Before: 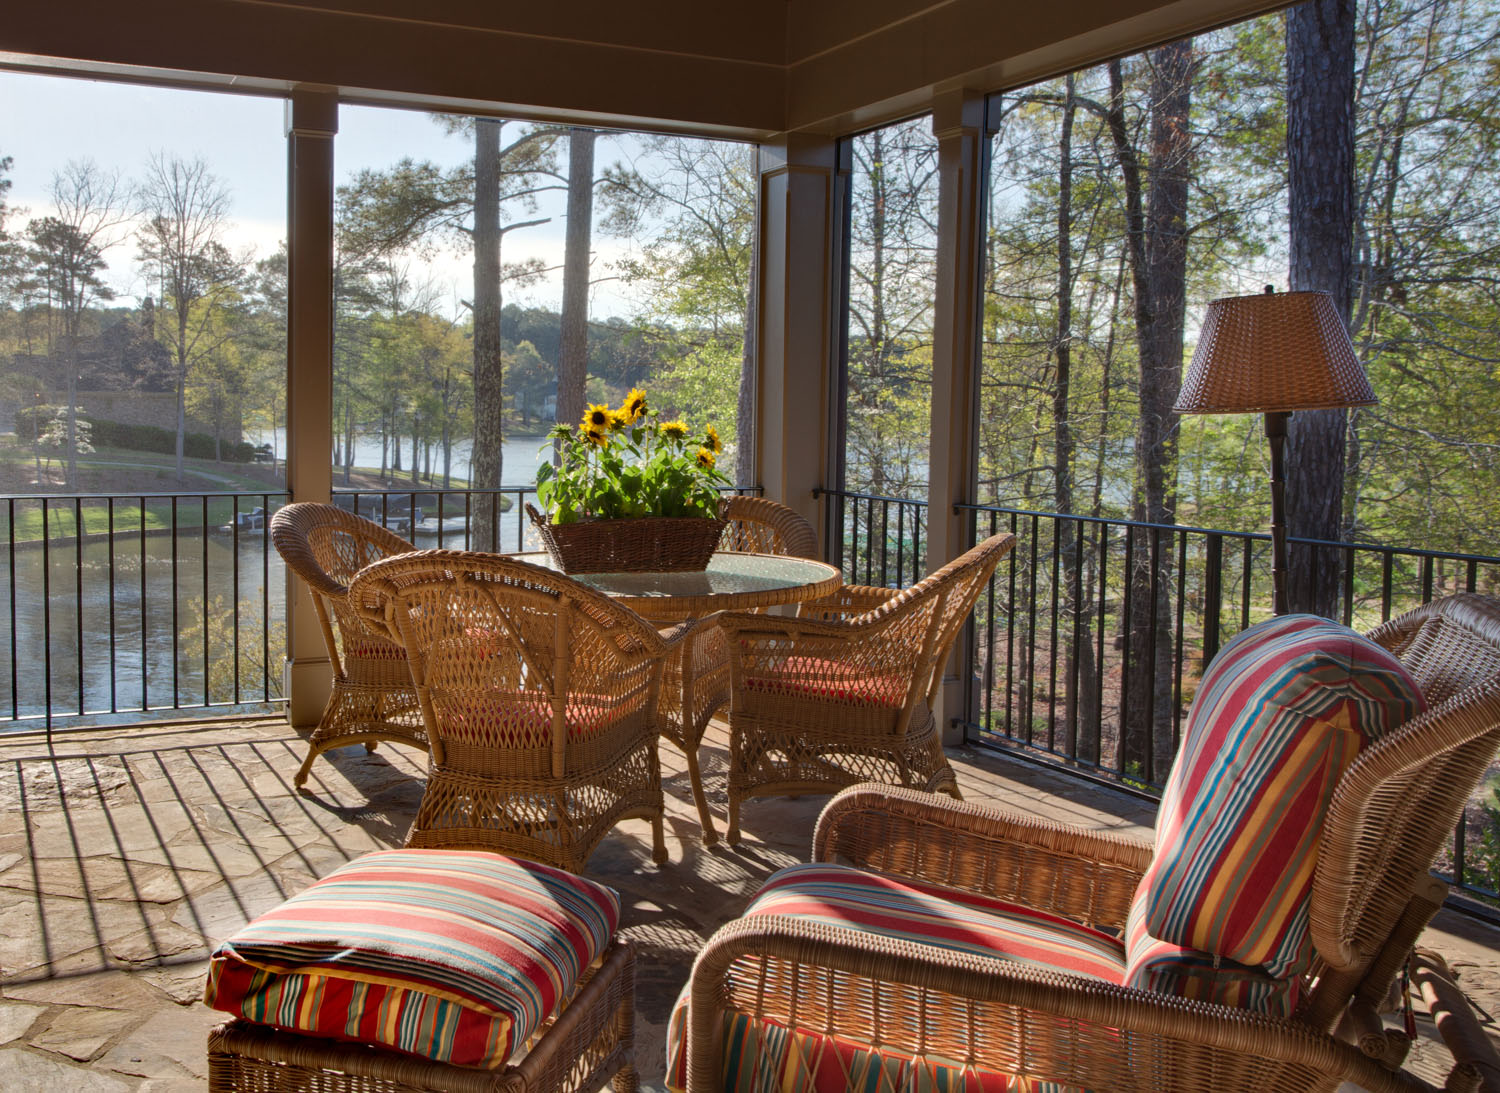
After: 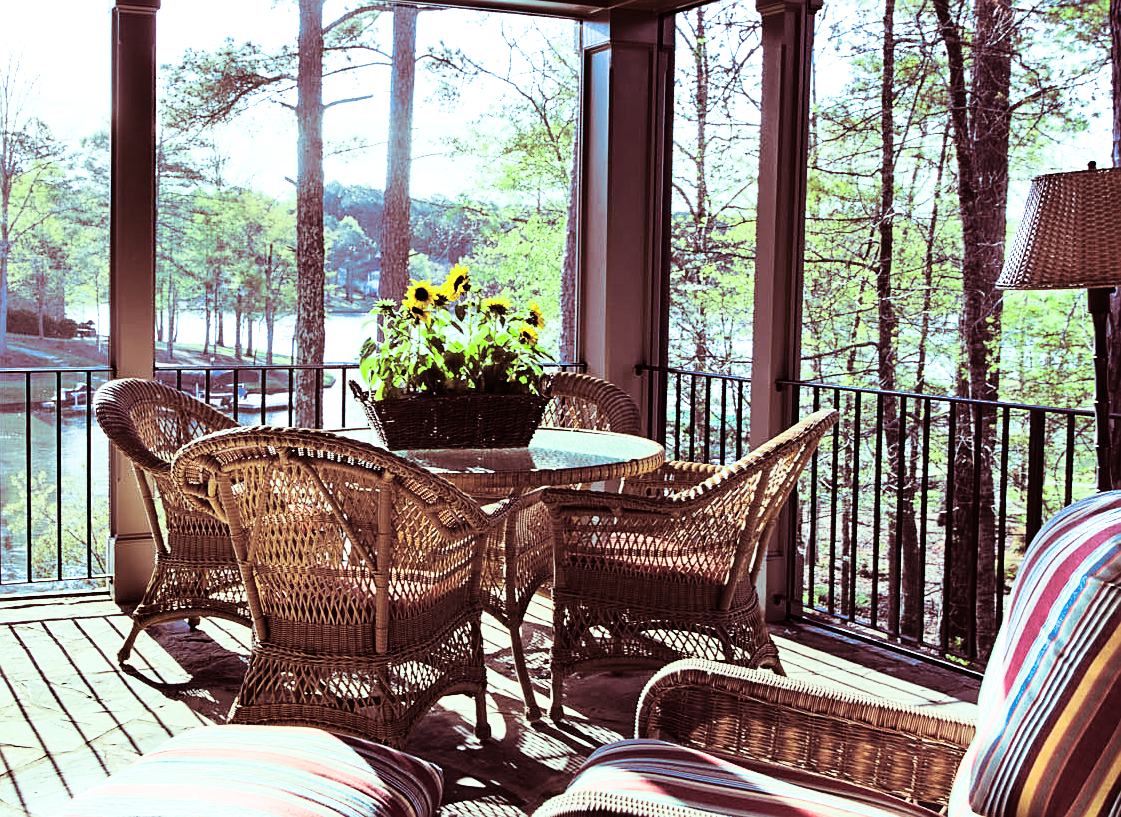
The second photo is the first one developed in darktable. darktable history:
crop and rotate: left 11.831%, top 11.346%, right 13.429%, bottom 13.899%
rgb curve: curves: ch0 [(0, 0) (0.21, 0.15) (0.24, 0.21) (0.5, 0.75) (0.75, 0.96) (0.89, 0.99) (1, 1)]; ch1 [(0, 0.02) (0.21, 0.13) (0.25, 0.2) (0.5, 0.67) (0.75, 0.9) (0.89, 0.97) (1, 1)]; ch2 [(0, 0.02) (0.21, 0.13) (0.25, 0.2) (0.5, 0.67) (0.75, 0.9) (0.89, 0.97) (1, 1)], compensate middle gray true
color calibration: output R [0.994, 0.059, -0.119, 0], output G [-0.036, 1.09, -0.119, 0], output B [0.078, -0.108, 0.961, 0], illuminant custom, x 0.371, y 0.382, temperature 4281.14 K
sharpen: on, module defaults
color balance: mode lift, gamma, gain (sRGB), lift [0.997, 0.979, 1.021, 1.011], gamma [1, 1.084, 0.916, 0.998], gain [1, 0.87, 1.13, 1.101], contrast 4.55%, contrast fulcrum 38.24%, output saturation 104.09%
split-toning: compress 20%
tone equalizer: on, module defaults
